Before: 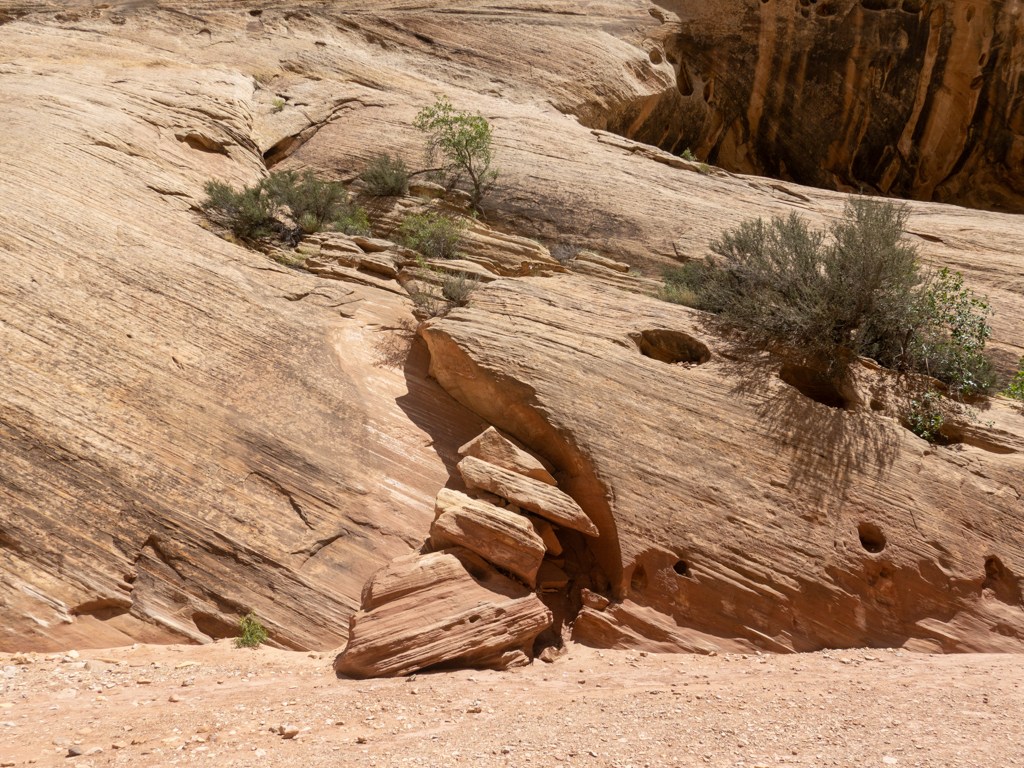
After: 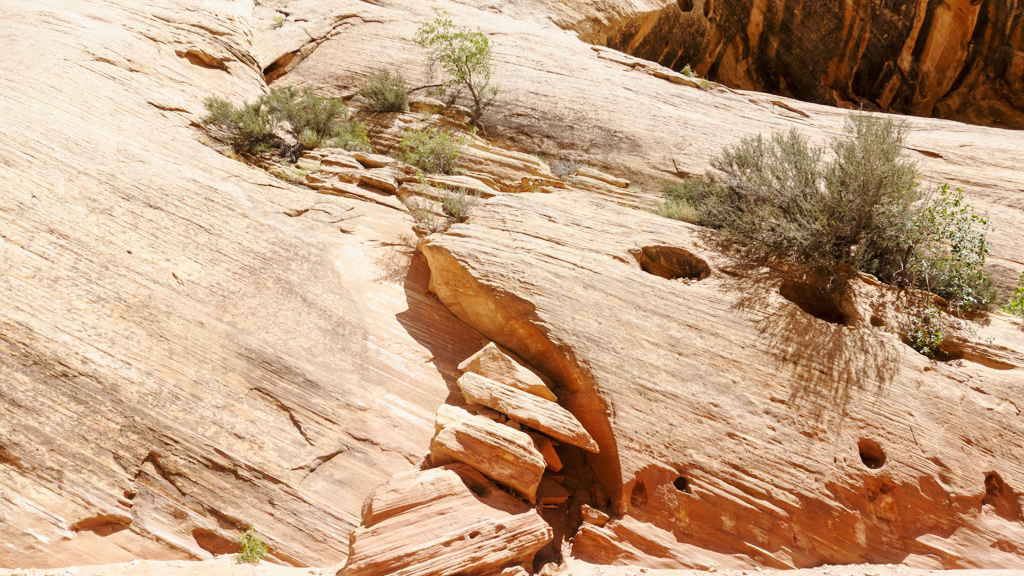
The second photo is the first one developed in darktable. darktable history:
crop: top 11.06%, bottom 13.887%
base curve: curves: ch0 [(0, 0) (0.025, 0.046) (0.112, 0.277) (0.467, 0.74) (0.814, 0.929) (1, 0.942)], preserve colors none
